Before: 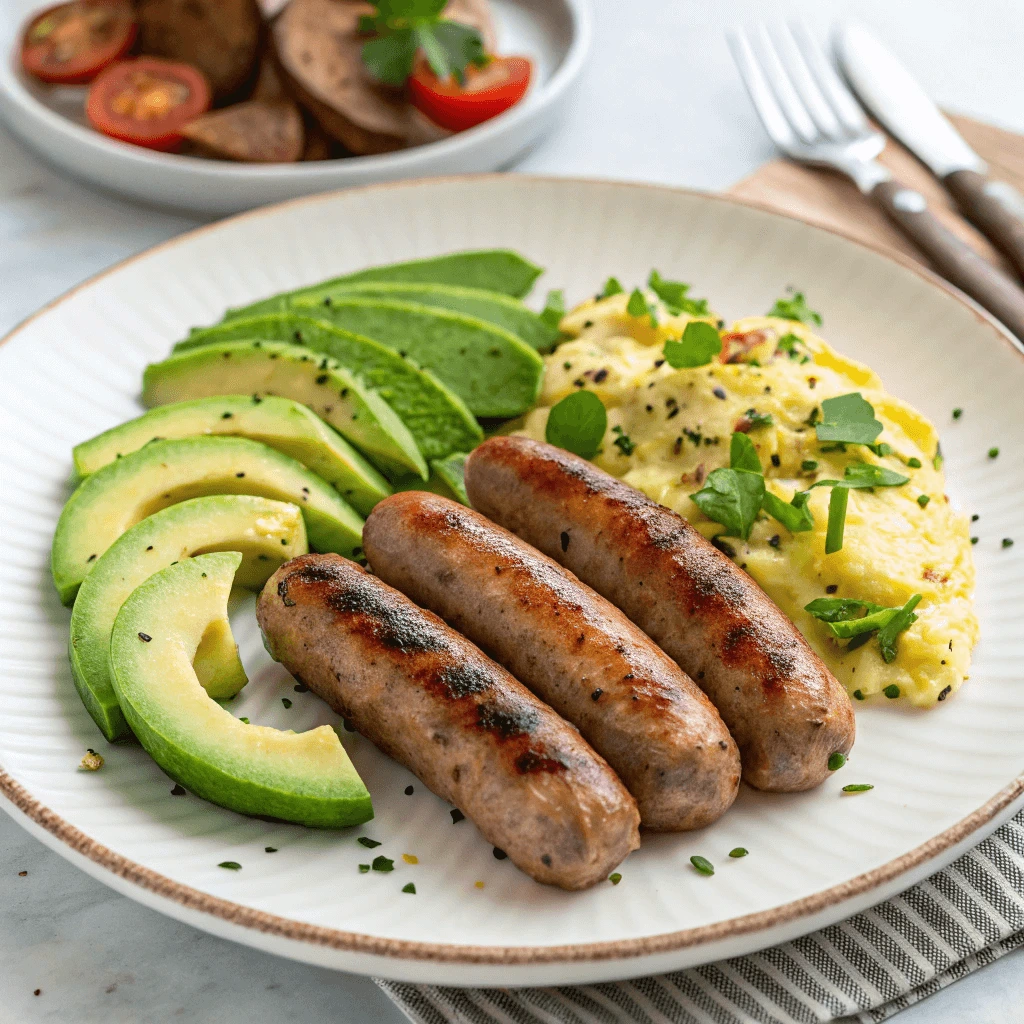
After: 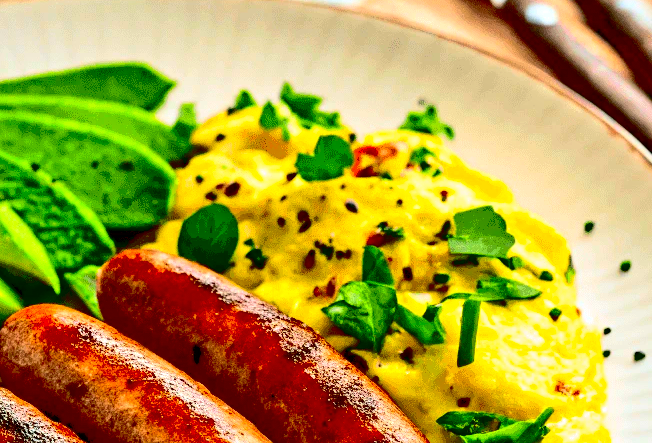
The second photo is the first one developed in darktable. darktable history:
tone equalizer: -7 EV 0.15 EV, -6 EV 0.6 EV, -5 EV 1.15 EV, -4 EV 1.33 EV, -3 EV 1.15 EV, -2 EV 0.6 EV, -1 EV 0.15 EV, mask exposure compensation -0.5 EV
contrast brightness saturation: contrast 0.77, brightness -1, saturation 1
shadows and highlights: on, module defaults
local contrast: highlights 100%, shadows 100%, detail 120%, midtone range 0.2
crop: left 36.005%, top 18.293%, right 0.31%, bottom 38.444%
